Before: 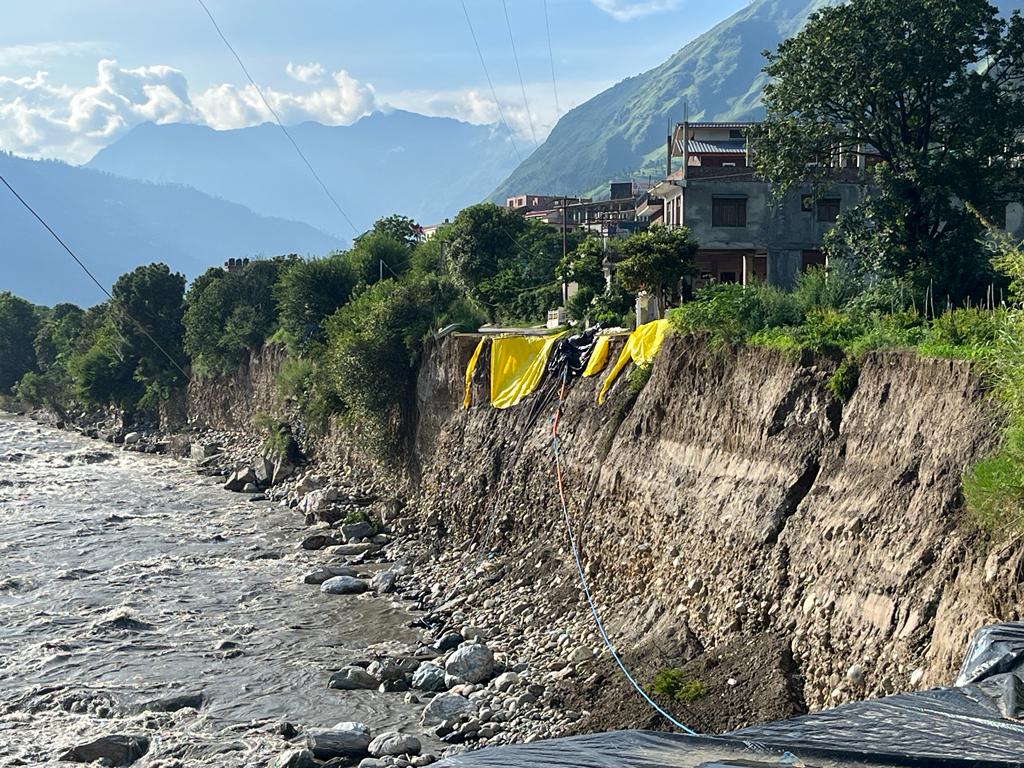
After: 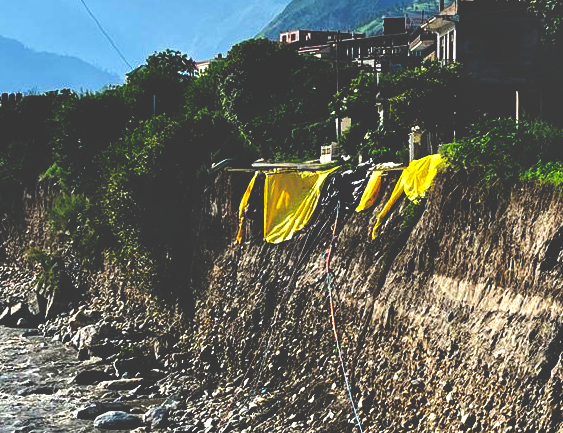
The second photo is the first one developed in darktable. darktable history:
shadows and highlights: shadows 37.66, highlights -27.64, soften with gaussian
crop and rotate: left 22.242%, top 21.518%, right 22.698%, bottom 22.033%
base curve: curves: ch0 [(0, 0.036) (0.083, 0.04) (0.804, 1)], preserve colors none
